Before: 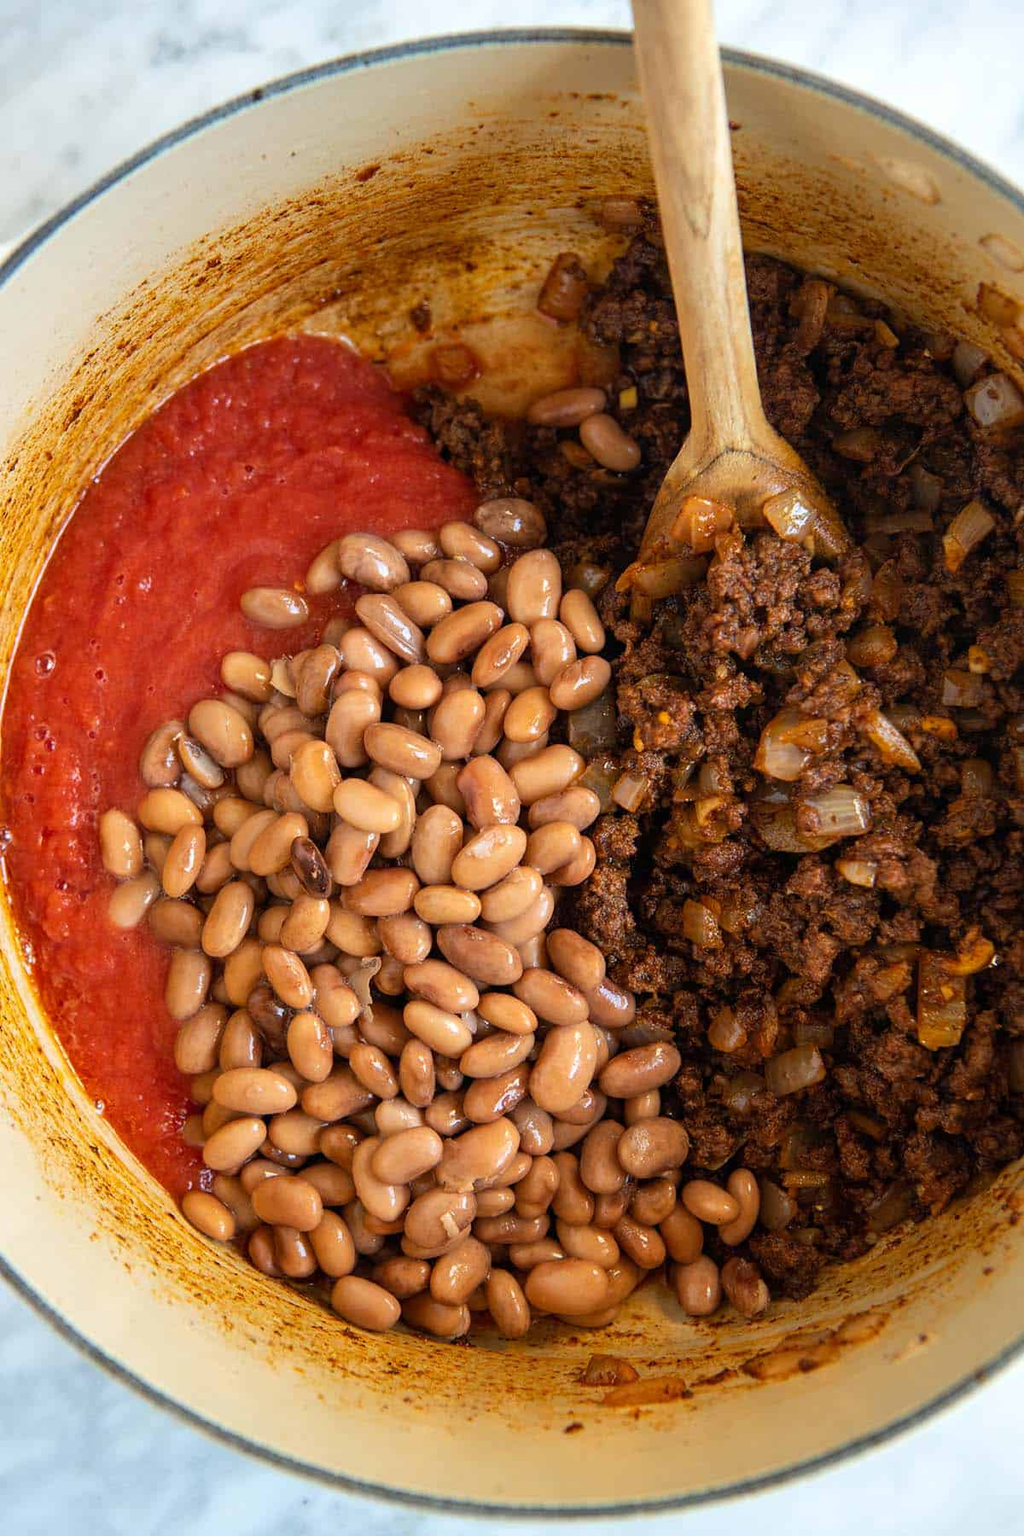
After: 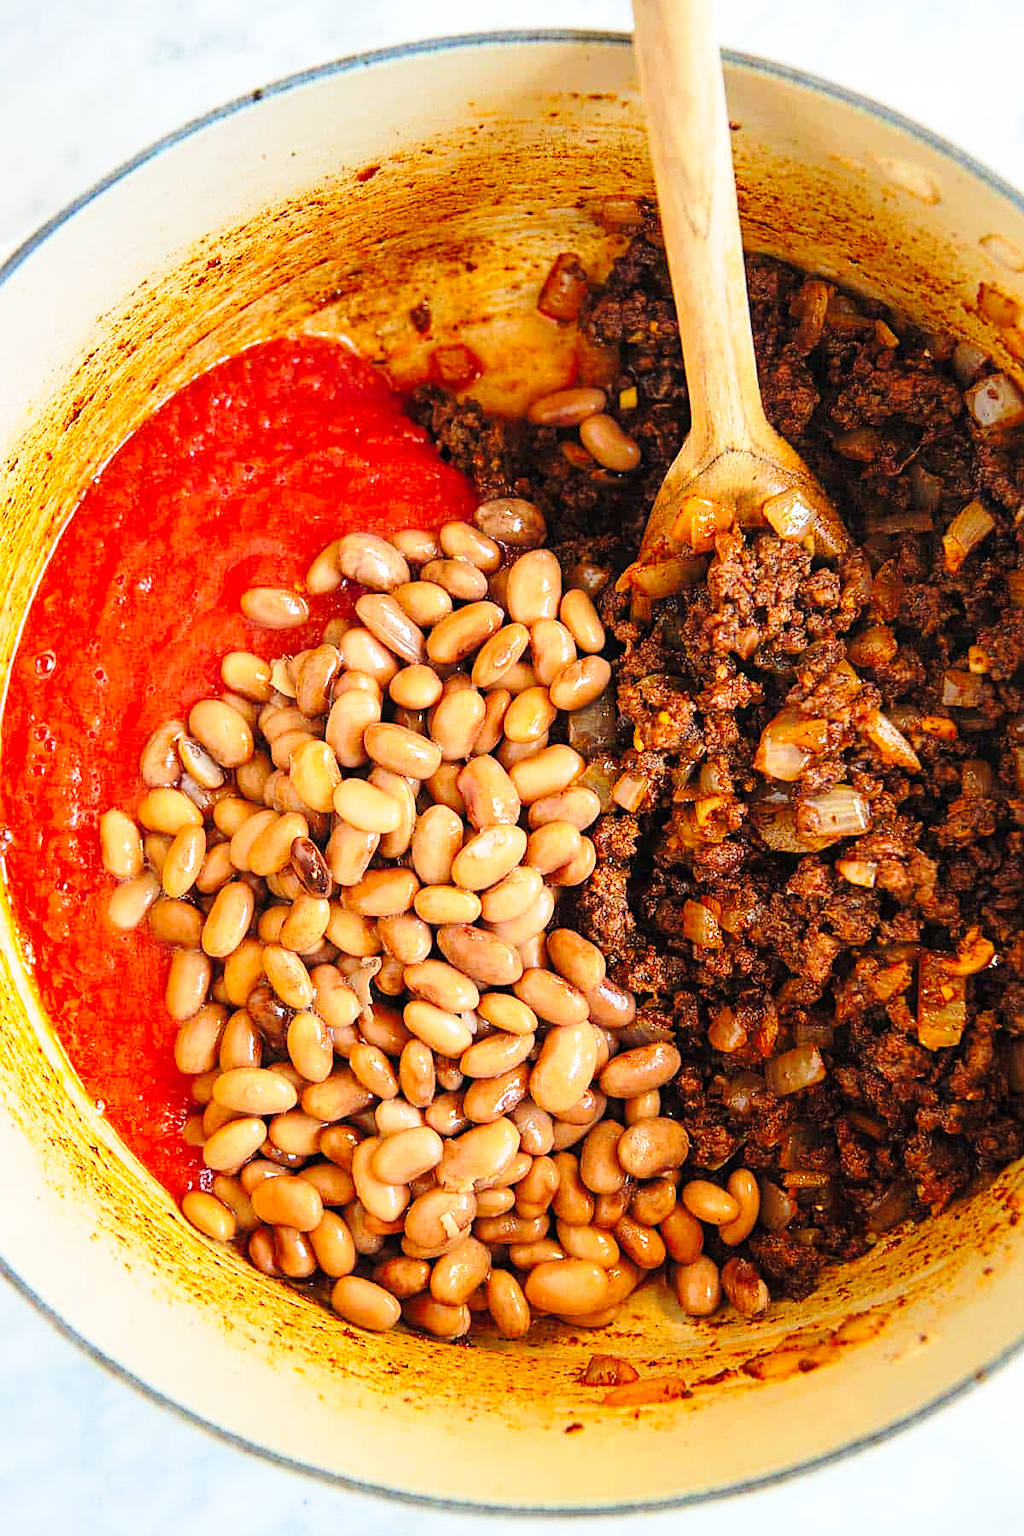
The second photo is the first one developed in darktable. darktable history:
sharpen: on, module defaults
contrast brightness saturation: brightness 0.09, saturation 0.19
base curve: curves: ch0 [(0, 0) (0.028, 0.03) (0.121, 0.232) (0.46, 0.748) (0.859, 0.968) (1, 1)], preserve colors none
